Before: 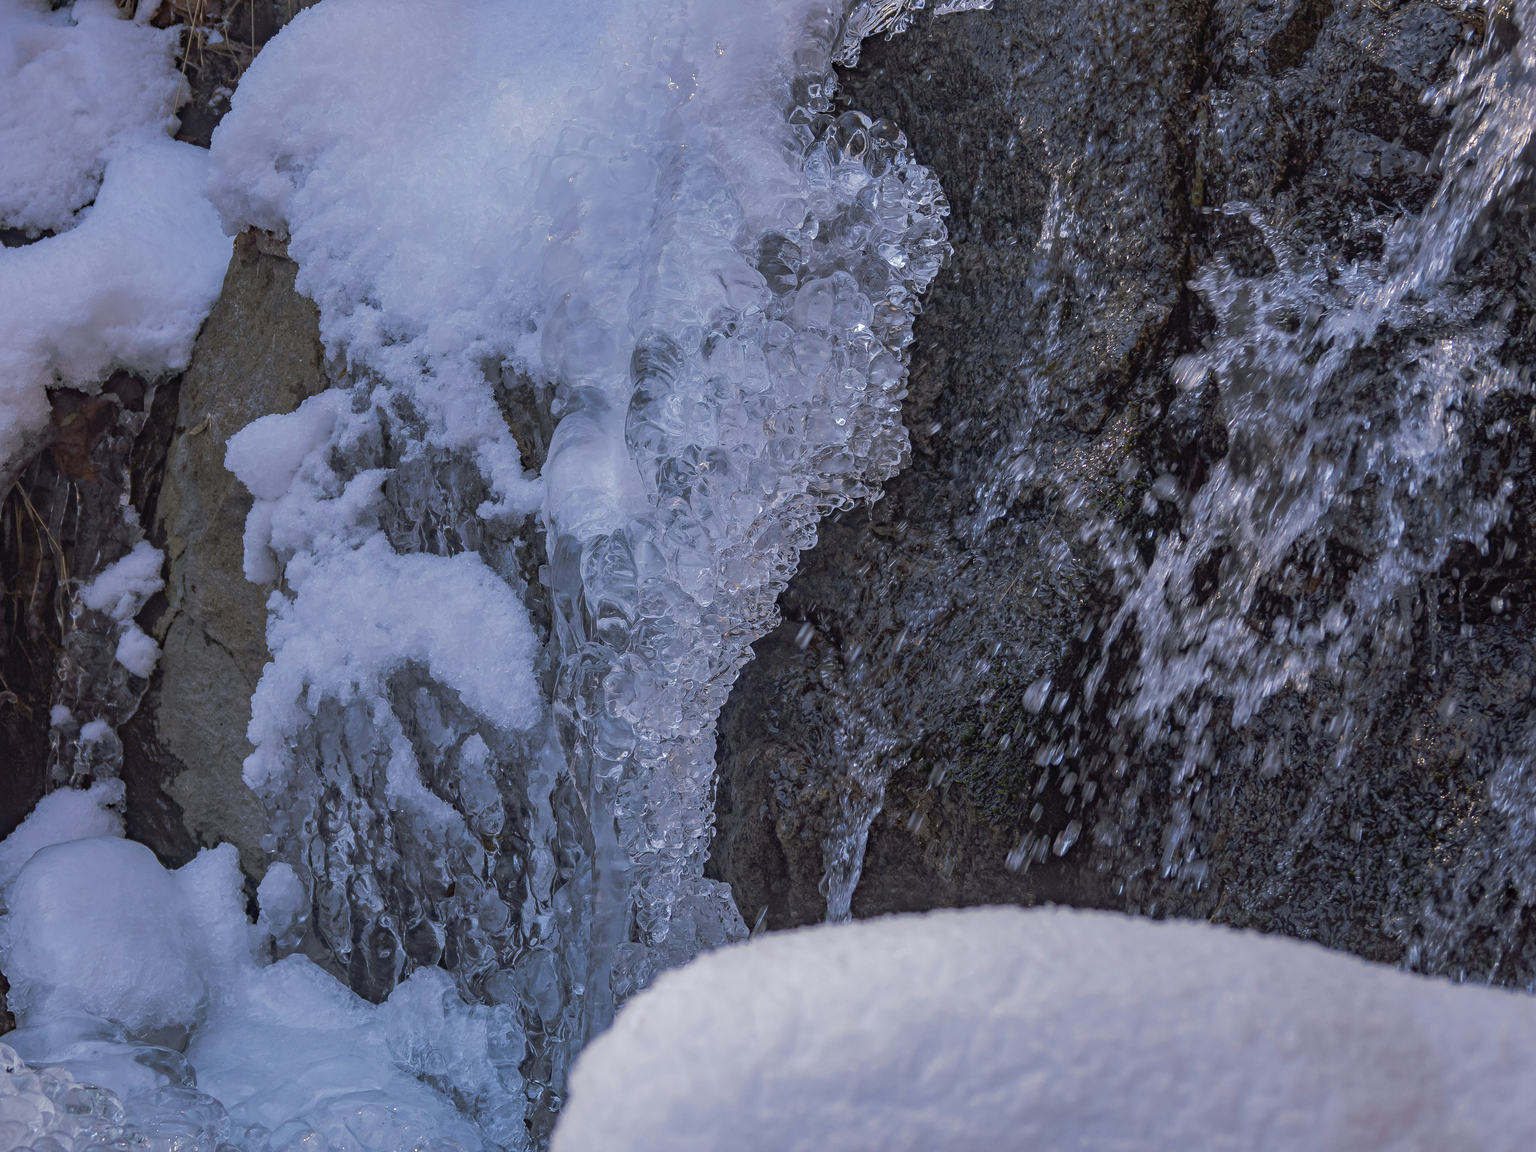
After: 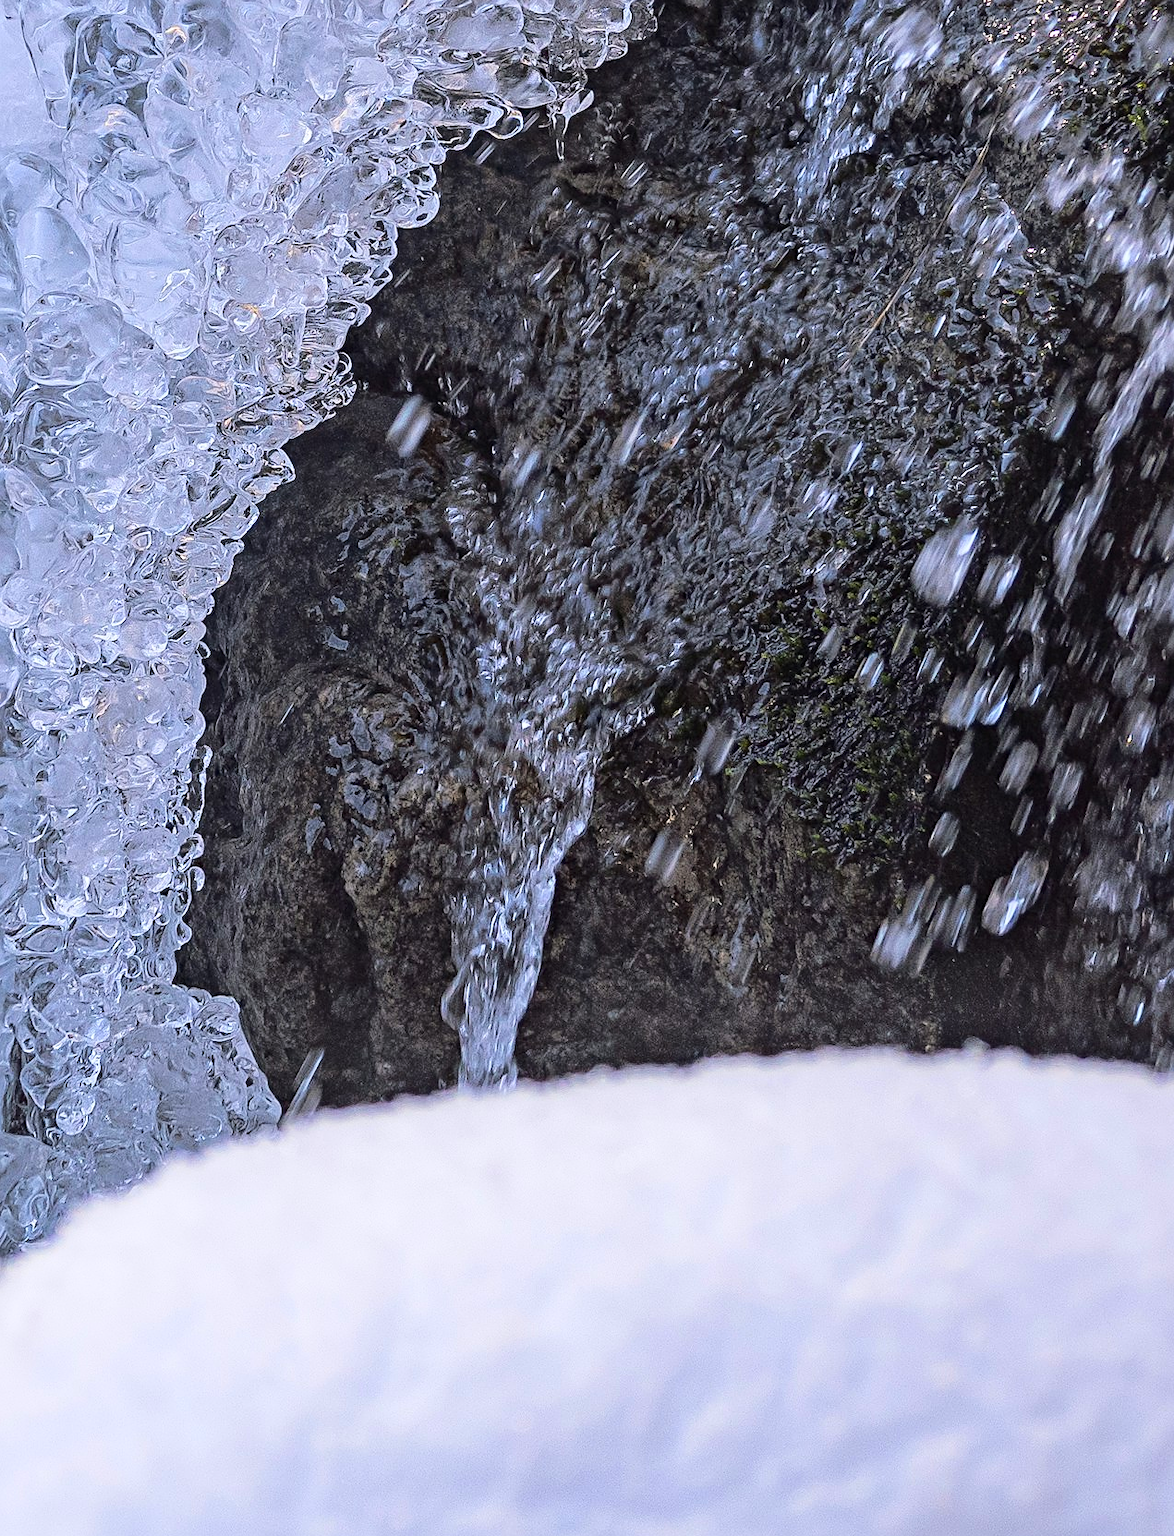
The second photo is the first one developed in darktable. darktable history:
crop: left 40.878%, top 39.176%, right 25.993%, bottom 3.081%
sharpen: on, module defaults
base curve: curves: ch0 [(0, 0) (0.032, 0.037) (0.105, 0.228) (0.435, 0.76) (0.856, 0.983) (1, 1)]
